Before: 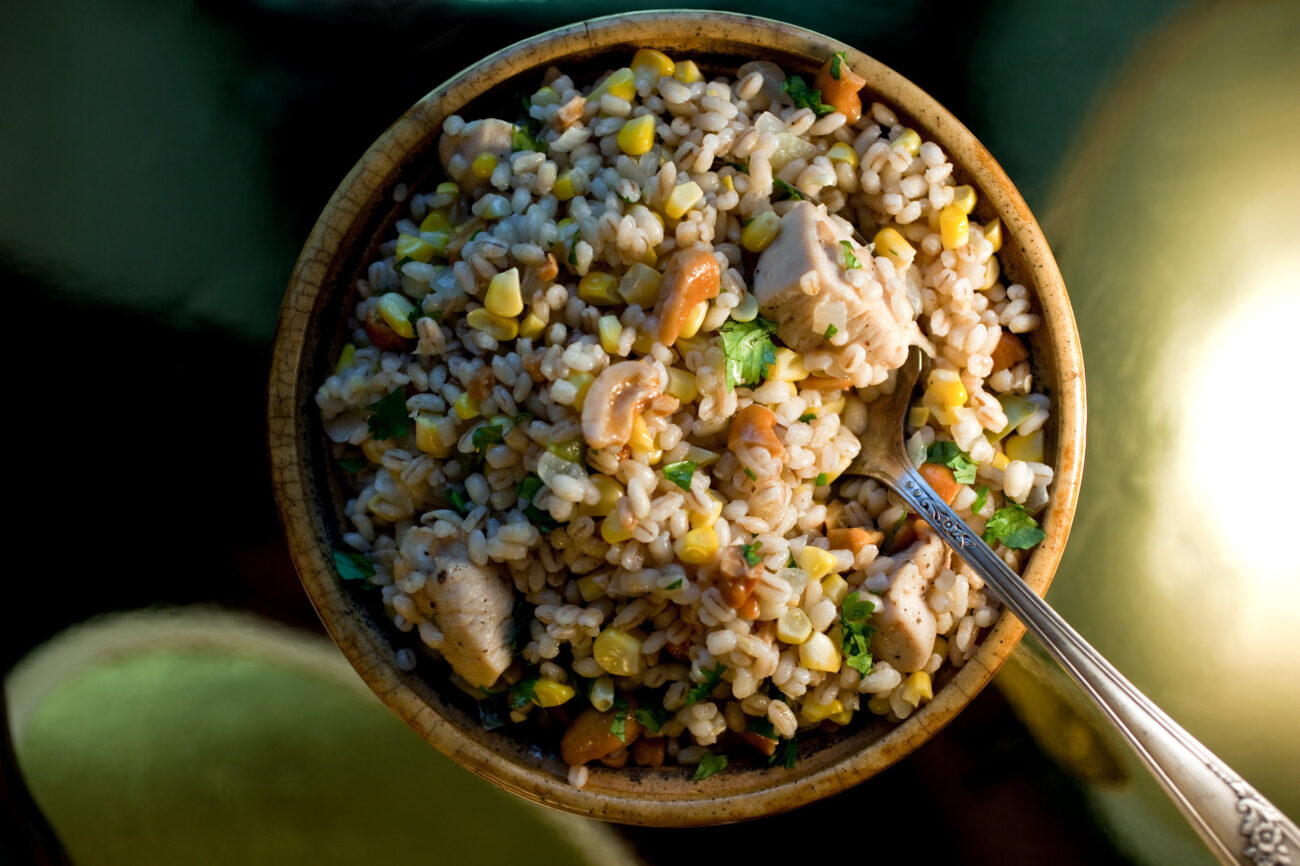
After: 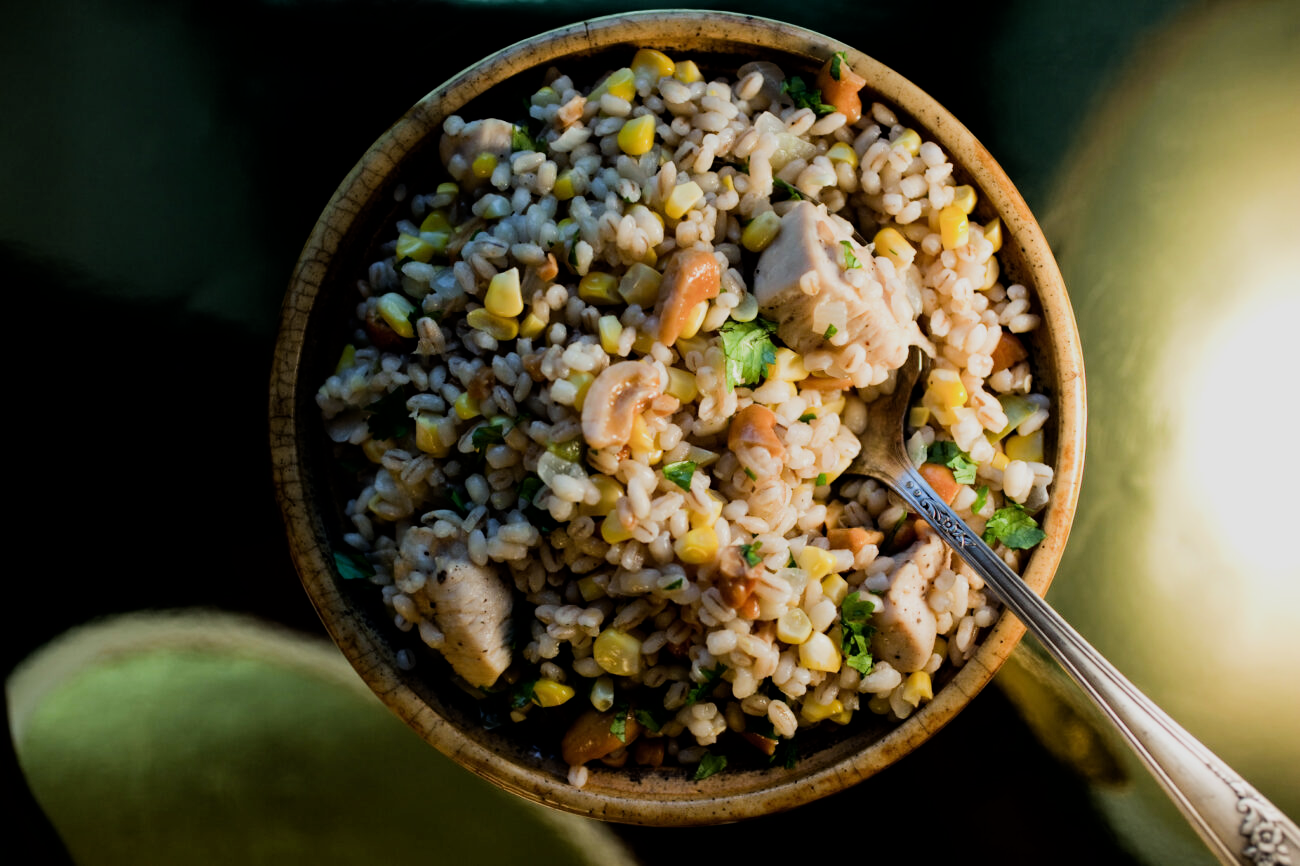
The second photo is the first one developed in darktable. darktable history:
filmic rgb: black relative exposure -7.65 EV, white relative exposure 4.56 EV, hardness 3.61
tone equalizer: -8 EV -0.417 EV, -7 EV -0.389 EV, -6 EV -0.333 EV, -5 EV -0.222 EV, -3 EV 0.222 EV, -2 EV 0.333 EV, -1 EV 0.389 EV, +0 EV 0.417 EV, edges refinement/feathering 500, mask exposure compensation -1.57 EV, preserve details no
